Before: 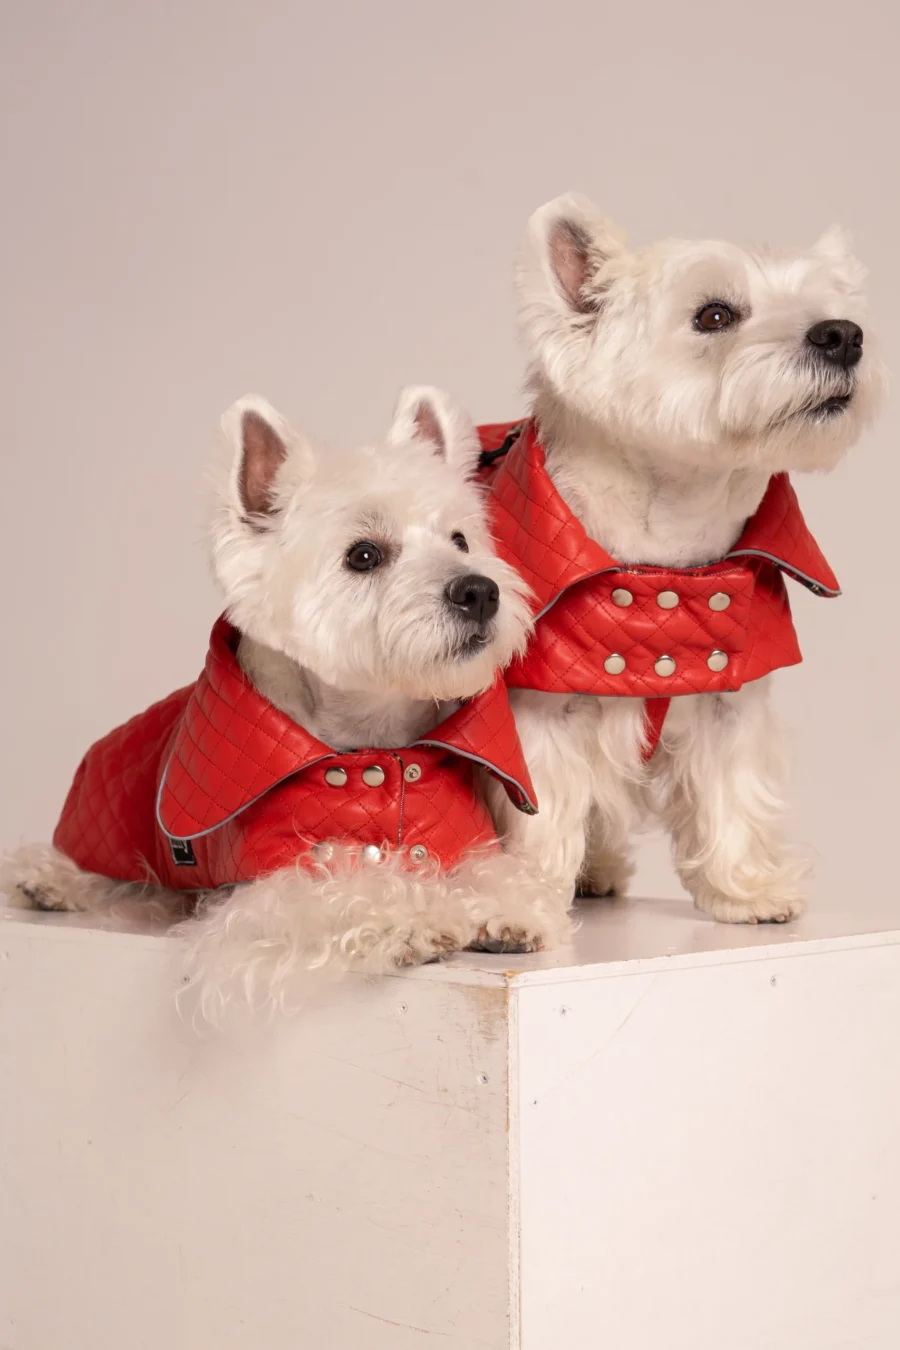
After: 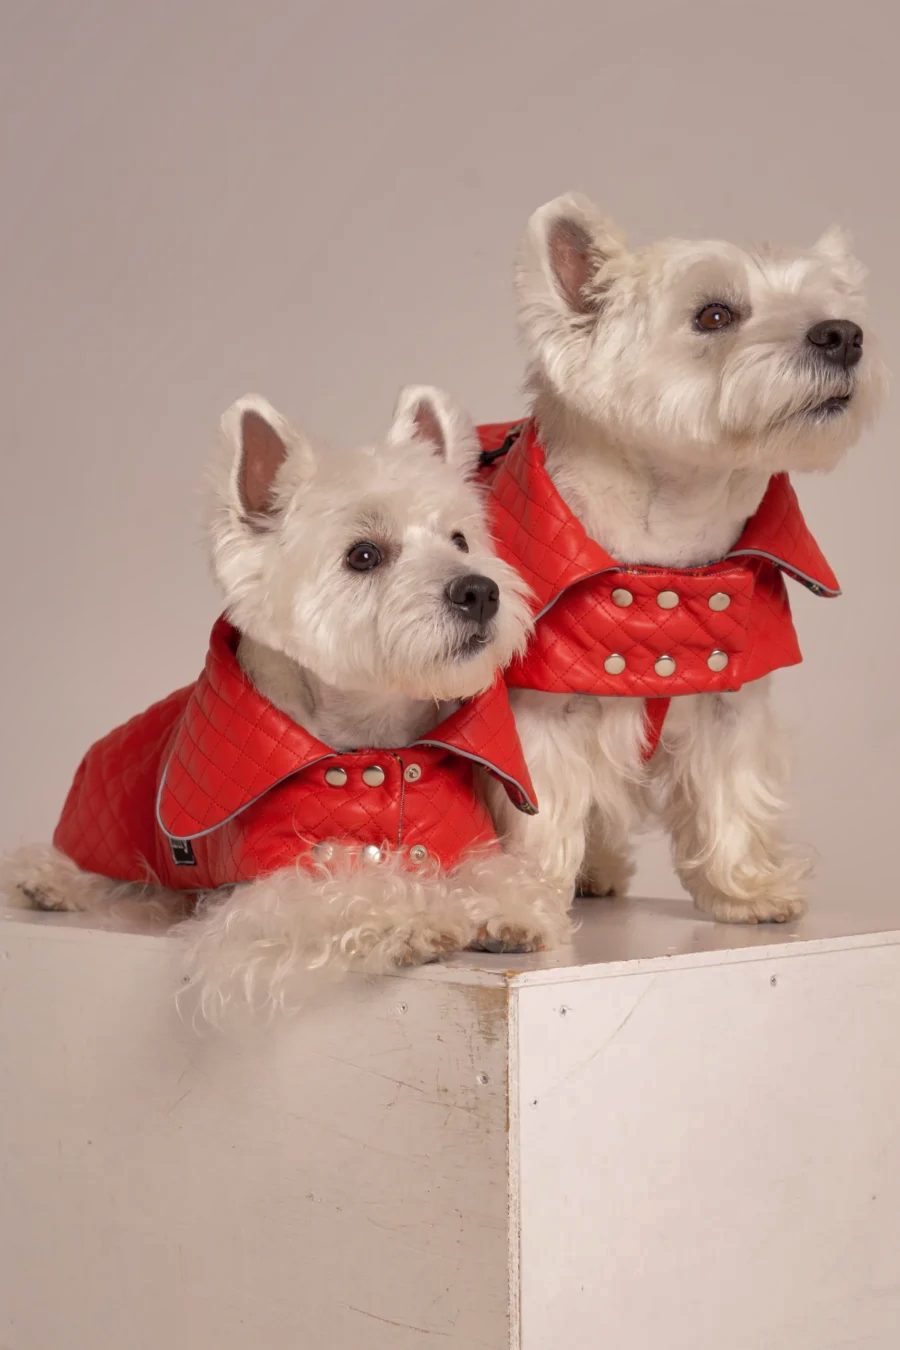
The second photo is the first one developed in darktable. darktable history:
shadows and highlights: highlights -60.05
